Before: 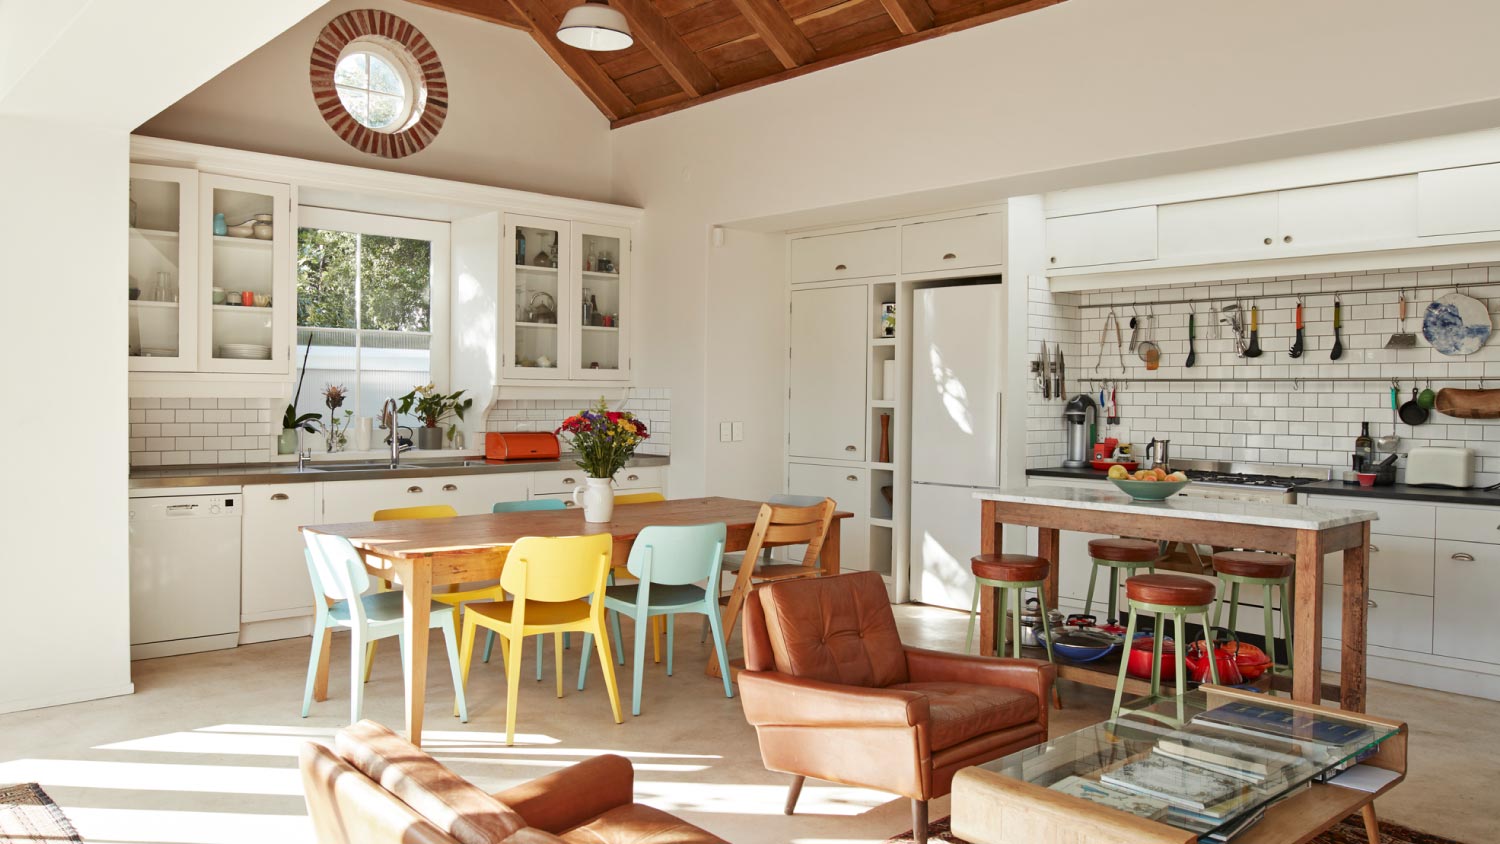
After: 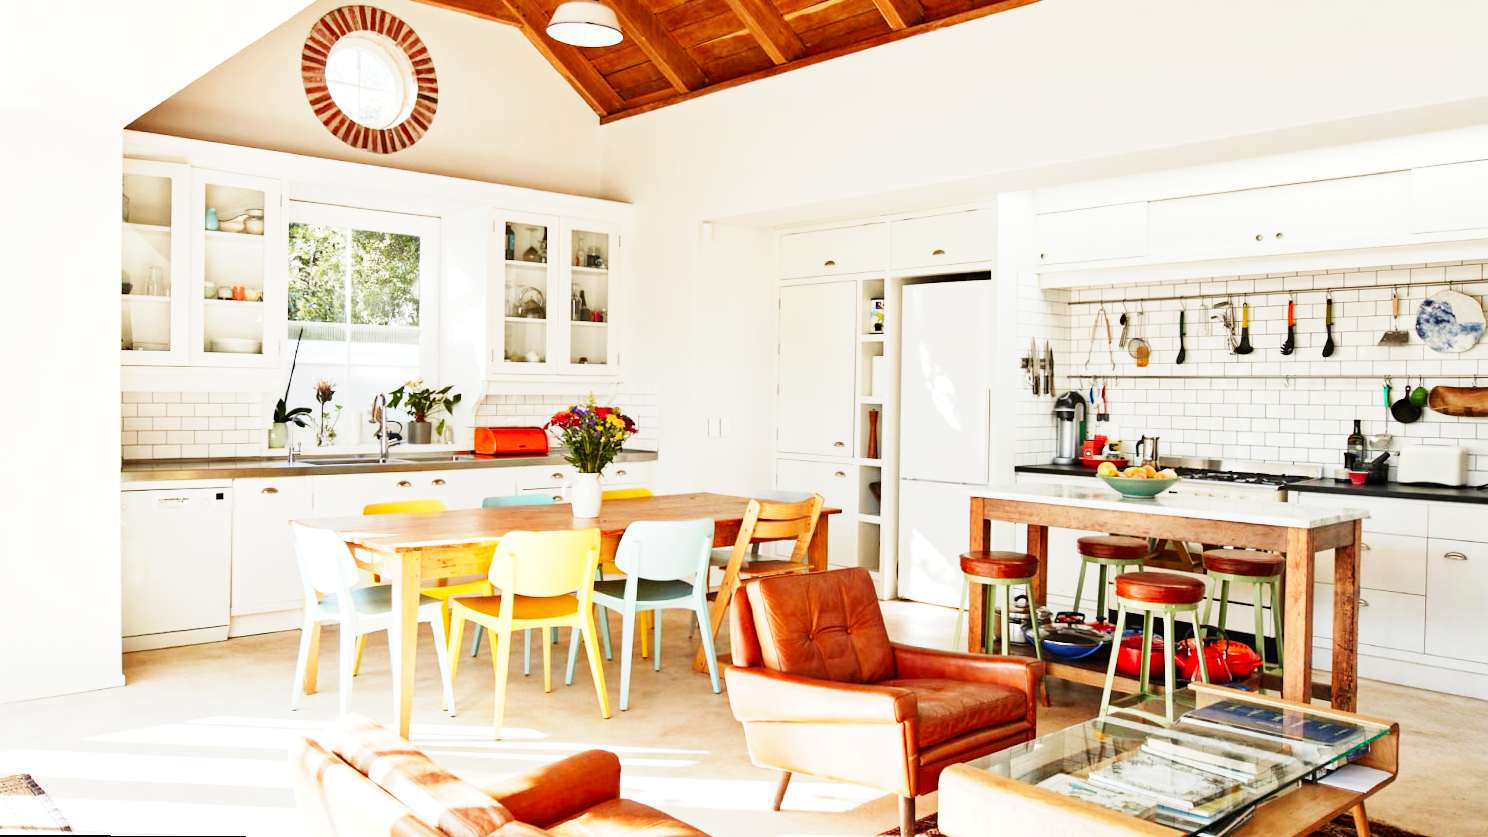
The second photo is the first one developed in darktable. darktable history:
rotate and perspective: rotation 0.192°, lens shift (horizontal) -0.015, crop left 0.005, crop right 0.996, crop top 0.006, crop bottom 0.99
base curve: curves: ch0 [(0, 0) (0, 0.001) (0.001, 0.001) (0.004, 0.002) (0.007, 0.004) (0.015, 0.013) (0.033, 0.045) (0.052, 0.096) (0.075, 0.17) (0.099, 0.241) (0.163, 0.42) (0.219, 0.55) (0.259, 0.616) (0.327, 0.722) (0.365, 0.765) (0.522, 0.873) (0.547, 0.881) (0.689, 0.919) (0.826, 0.952) (1, 1)], preserve colors none
color balance: contrast 10%
